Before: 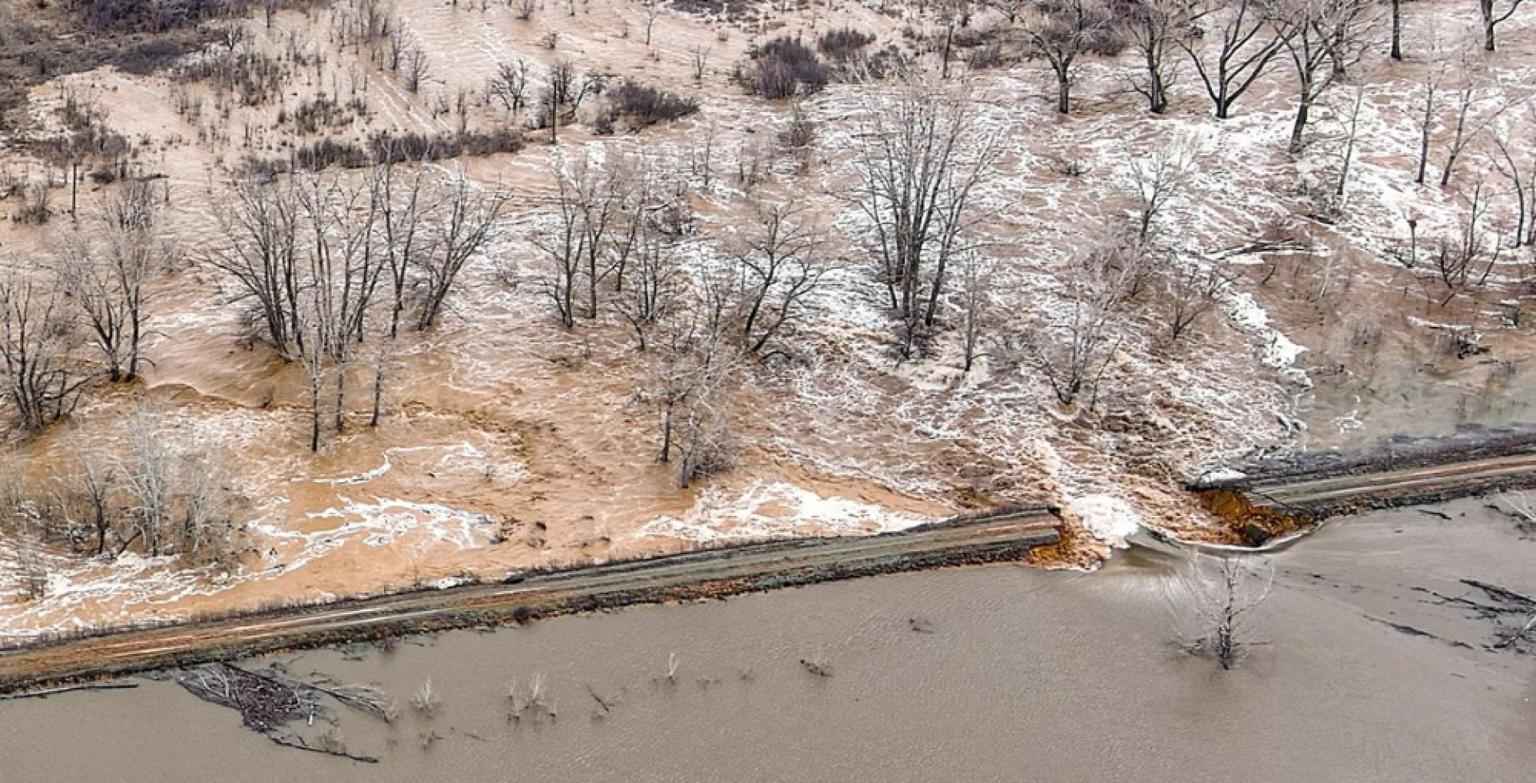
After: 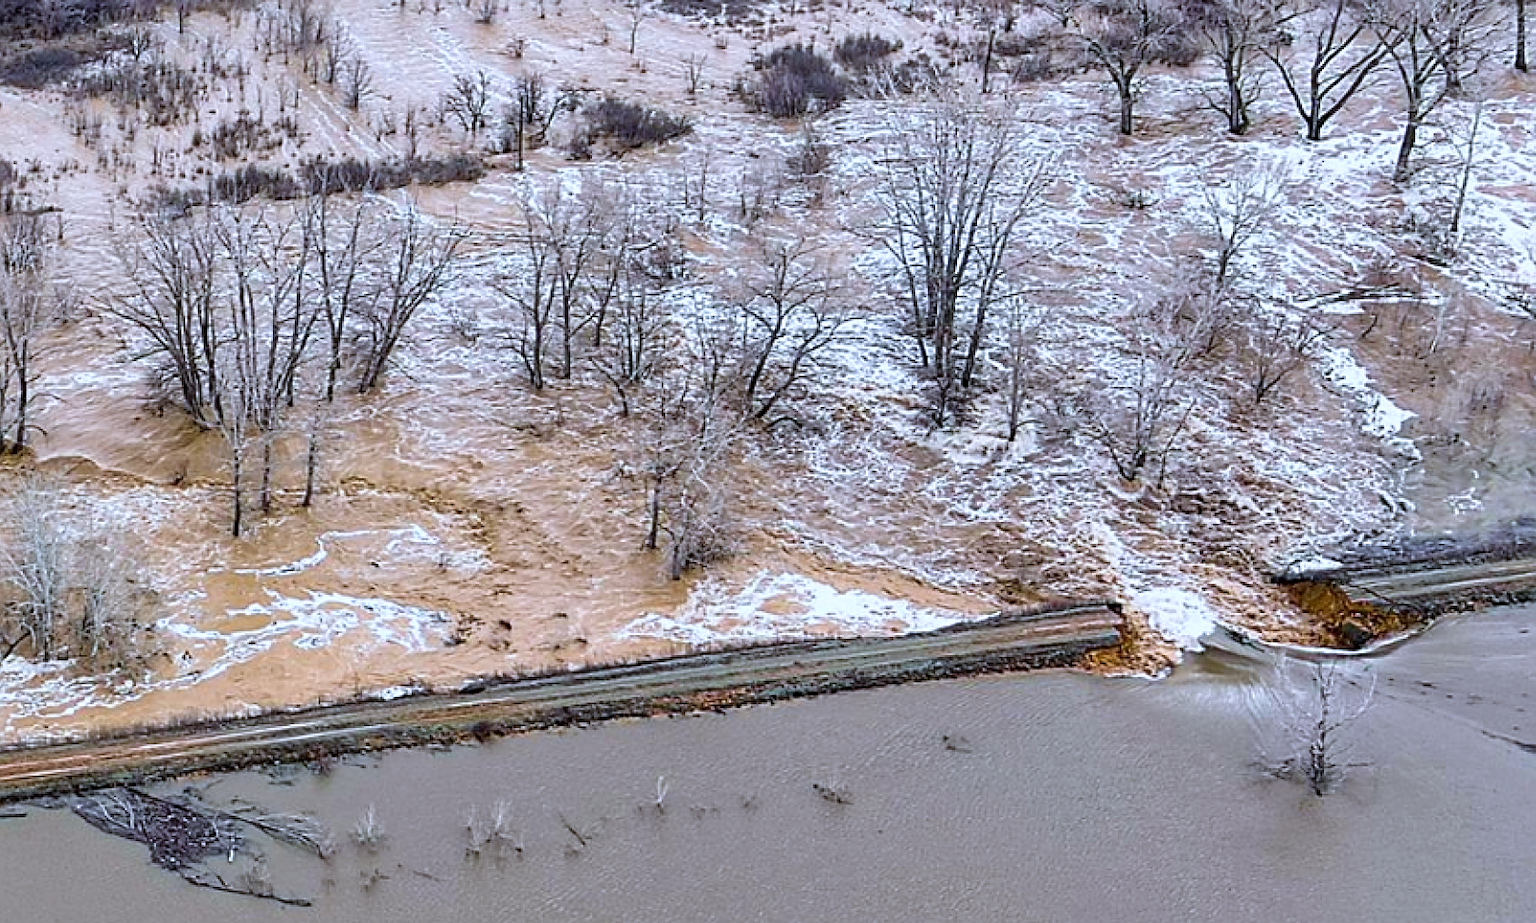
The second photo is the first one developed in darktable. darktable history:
white balance: red 0.926, green 1.003, blue 1.133
velvia: on, module defaults
exposure: exposure -0.048 EV, compensate highlight preservation false
crop: left 7.598%, right 7.873%
sharpen: on, module defaults
